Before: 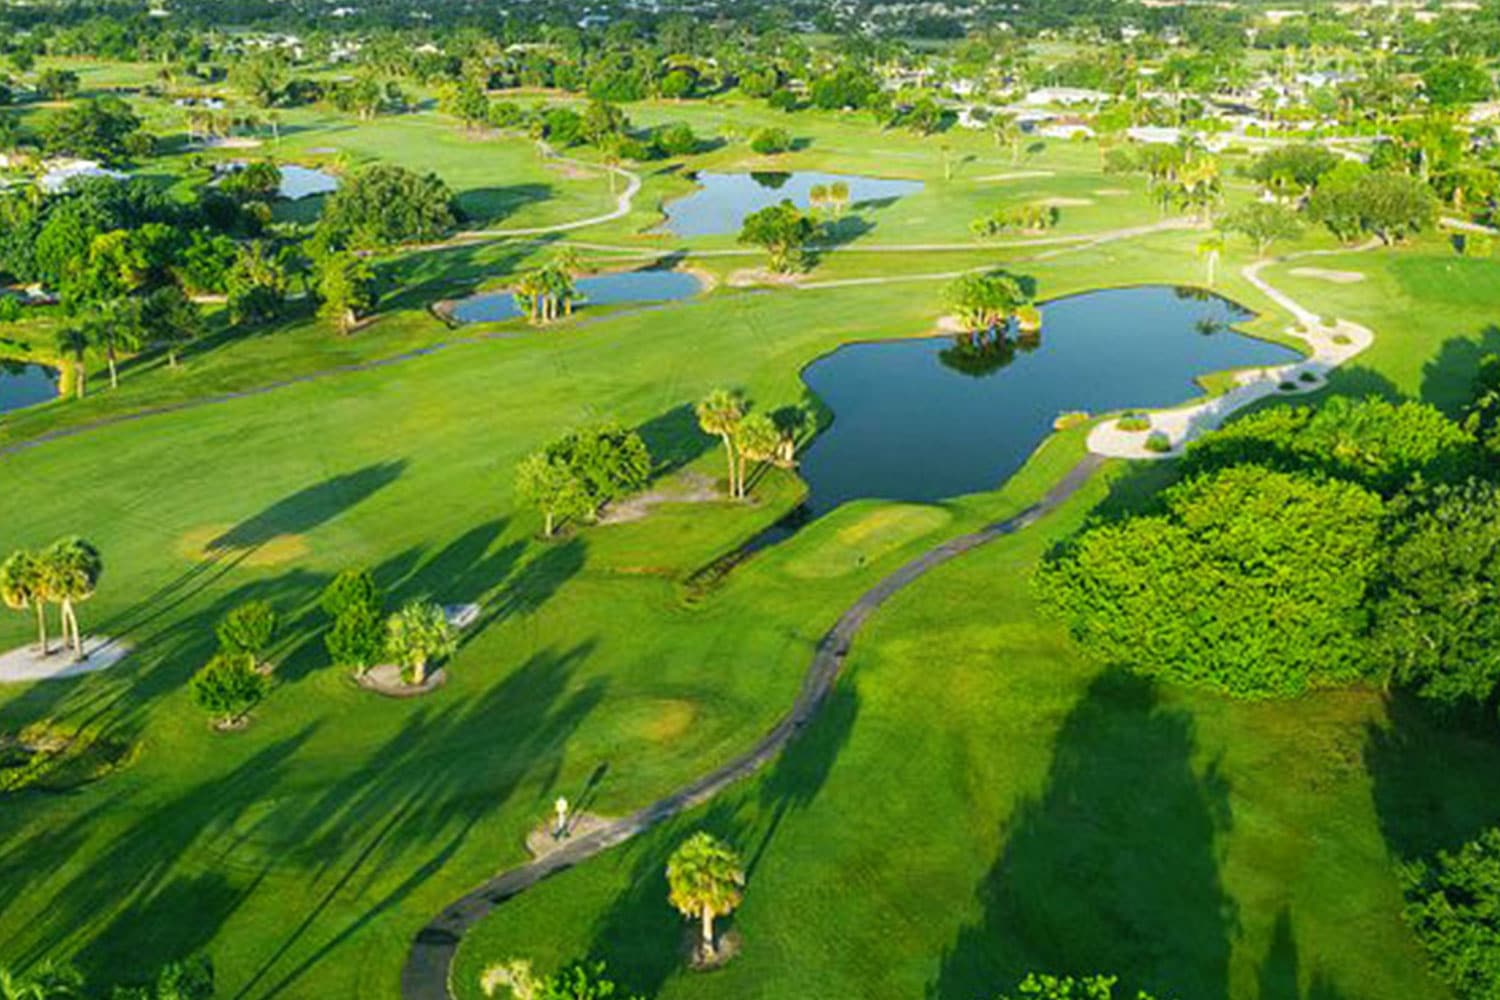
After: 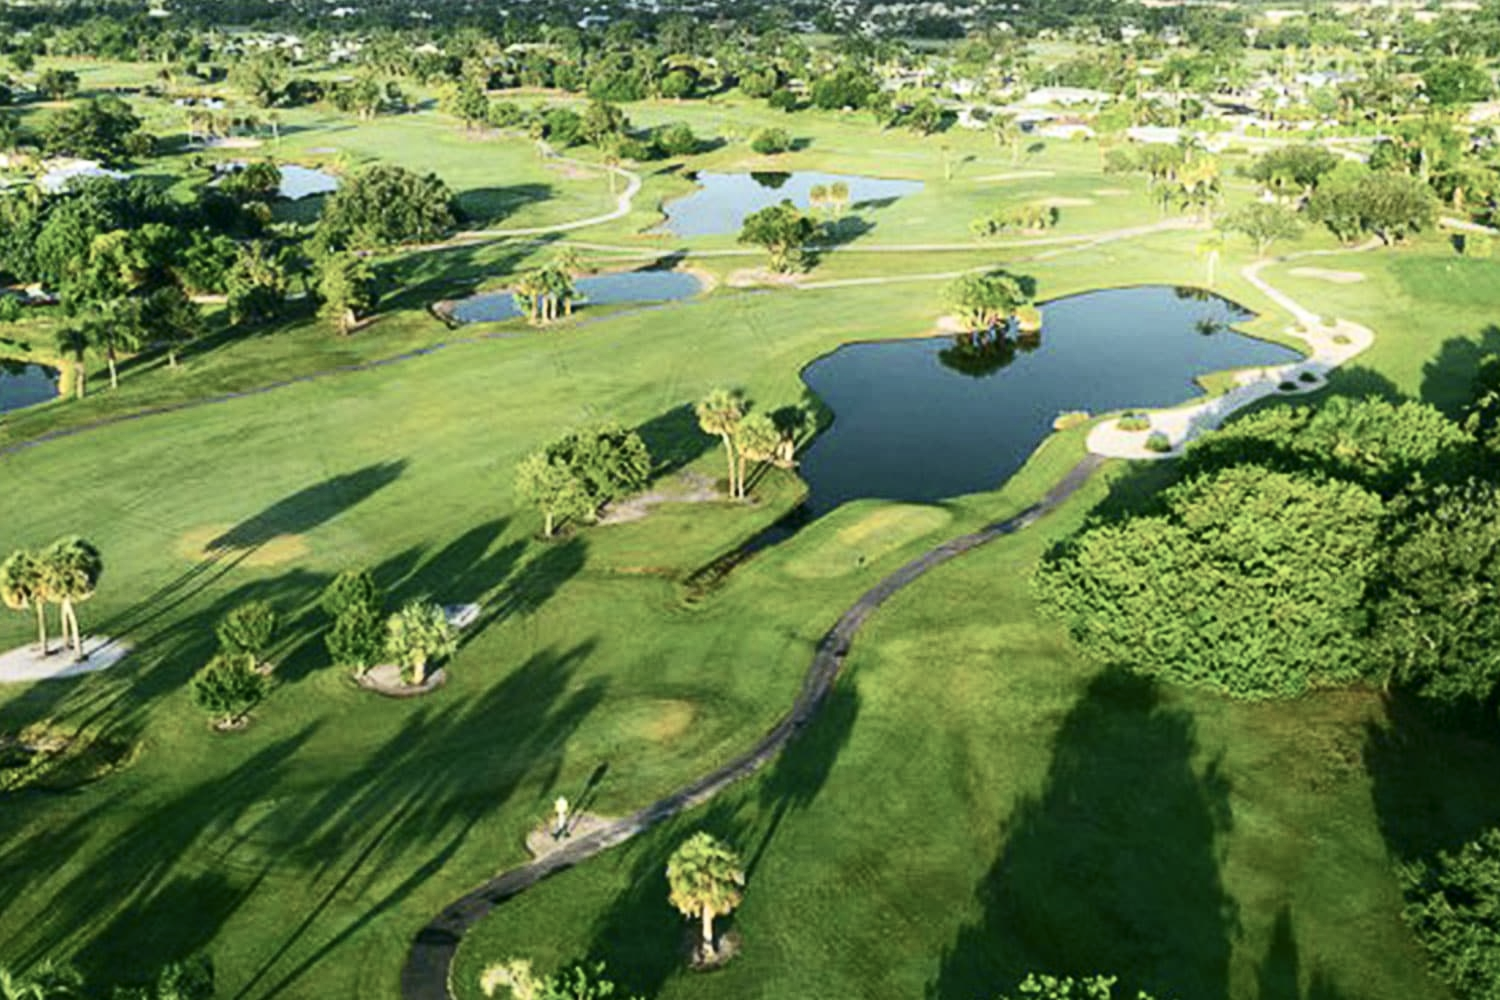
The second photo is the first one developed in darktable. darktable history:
contrast brightness saturation: contrast 0.252, saturation -0.309
